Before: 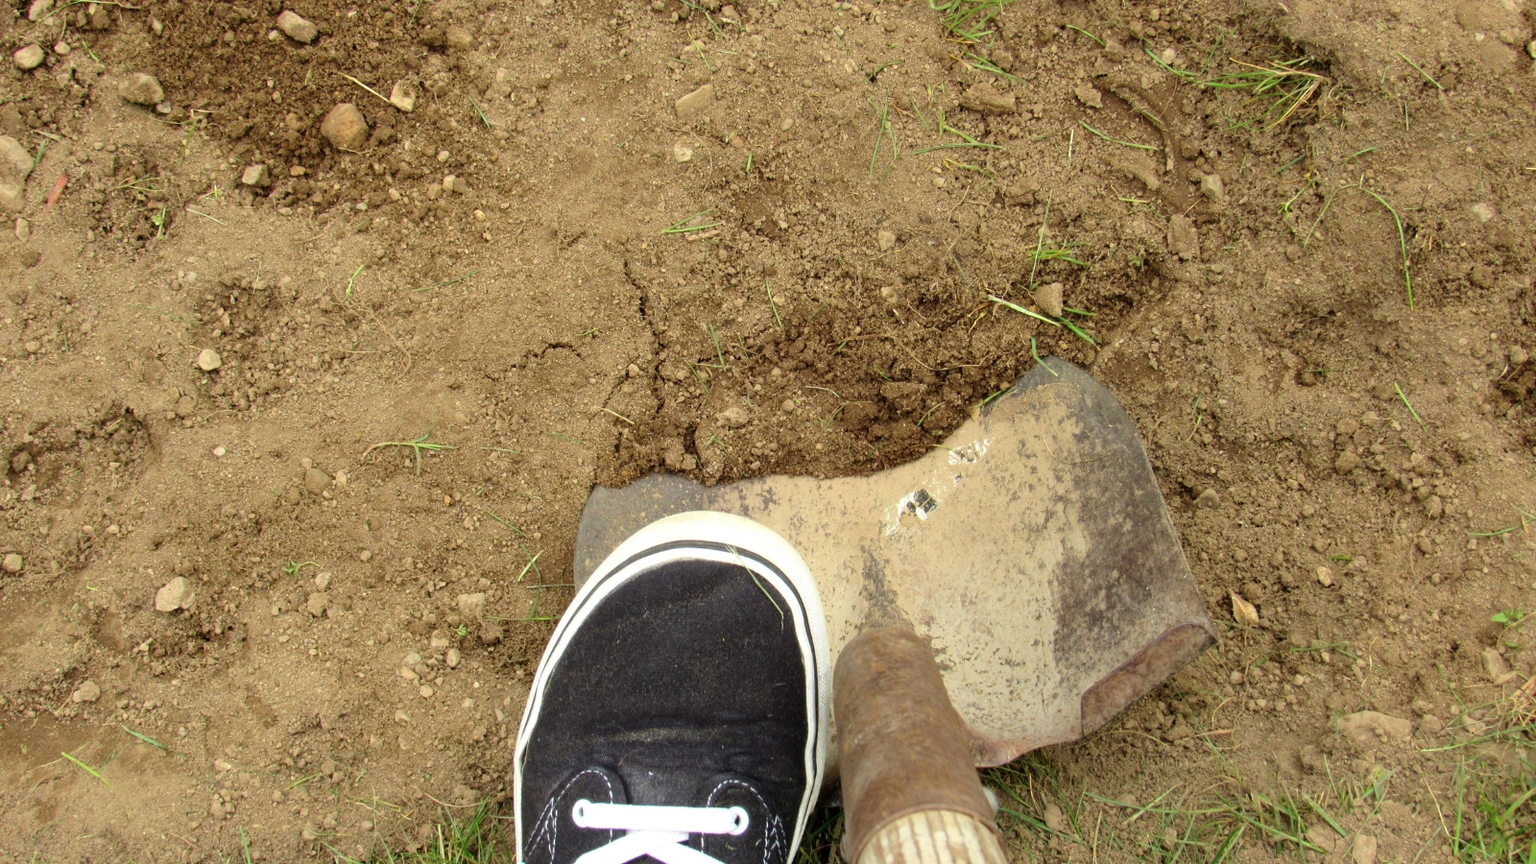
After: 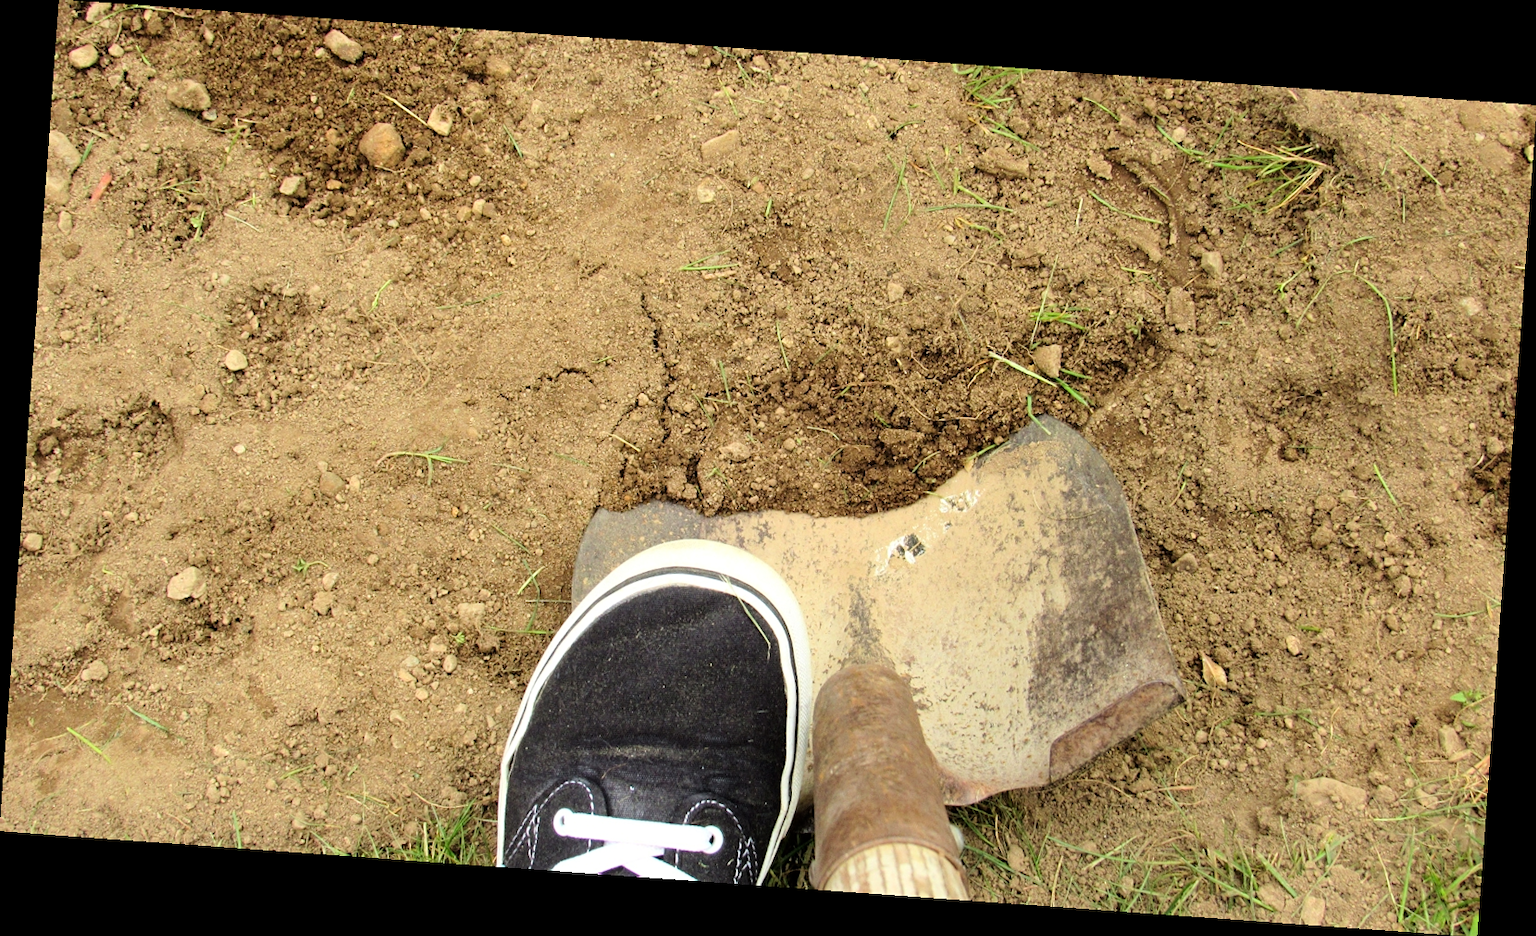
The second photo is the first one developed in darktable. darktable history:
sharpen: amount 0.2
rotate and perspective: rotation 4.1°, automatic cropping off
tone curve: curves: ch0 [(0, 0) (0.004, 0.001) (0.133, 0.112) (0.325, 0.362) (0.832, 0.893) (1, 1)], color space Lab, linked channels, preserve colors none
